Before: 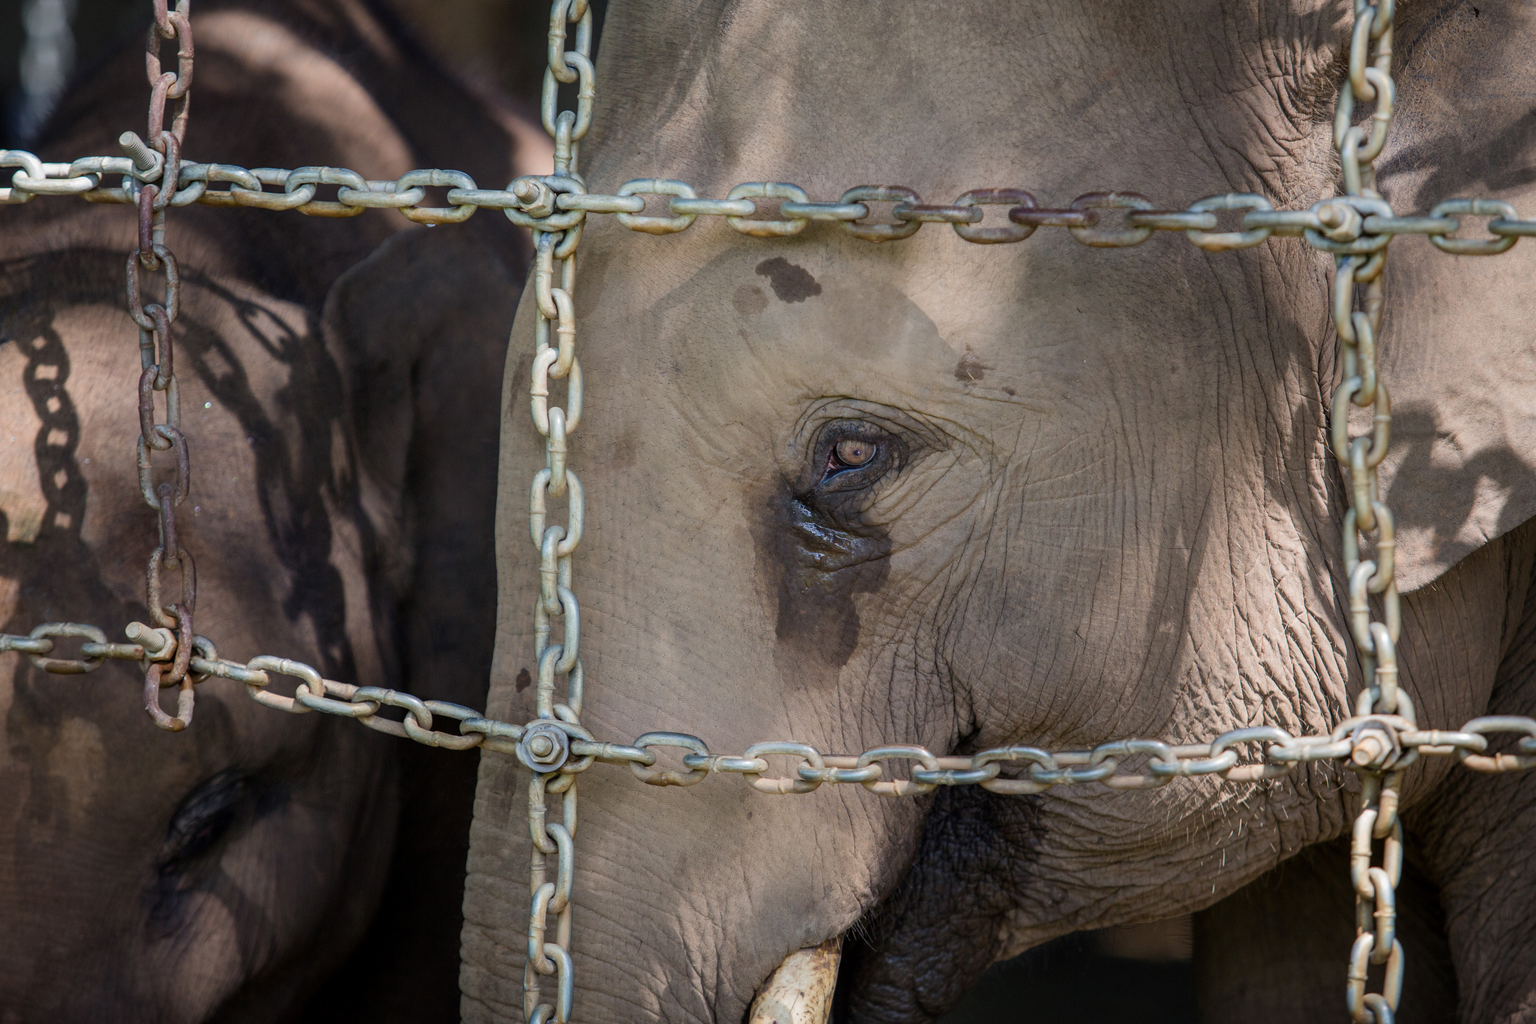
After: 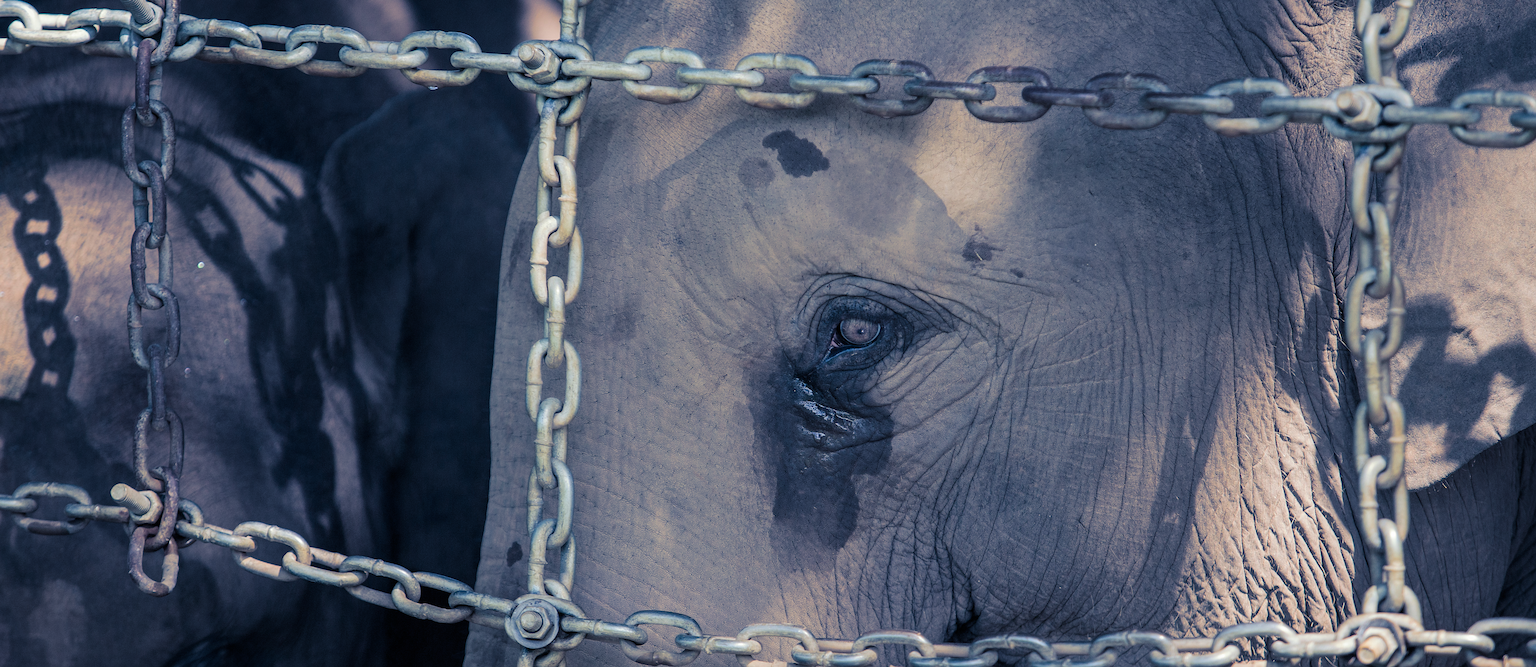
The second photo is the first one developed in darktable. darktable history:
sharpen: on, module defaults
crop: top 11.166%, bottom 22.168%
rotate and perspective: rotation 1.57°, crop left 0.018, crop right 0.982, crop top 0.039, crop bottom 0.961
split-toning: shadows › hue 226.8°, shadows › saturation 0.84
